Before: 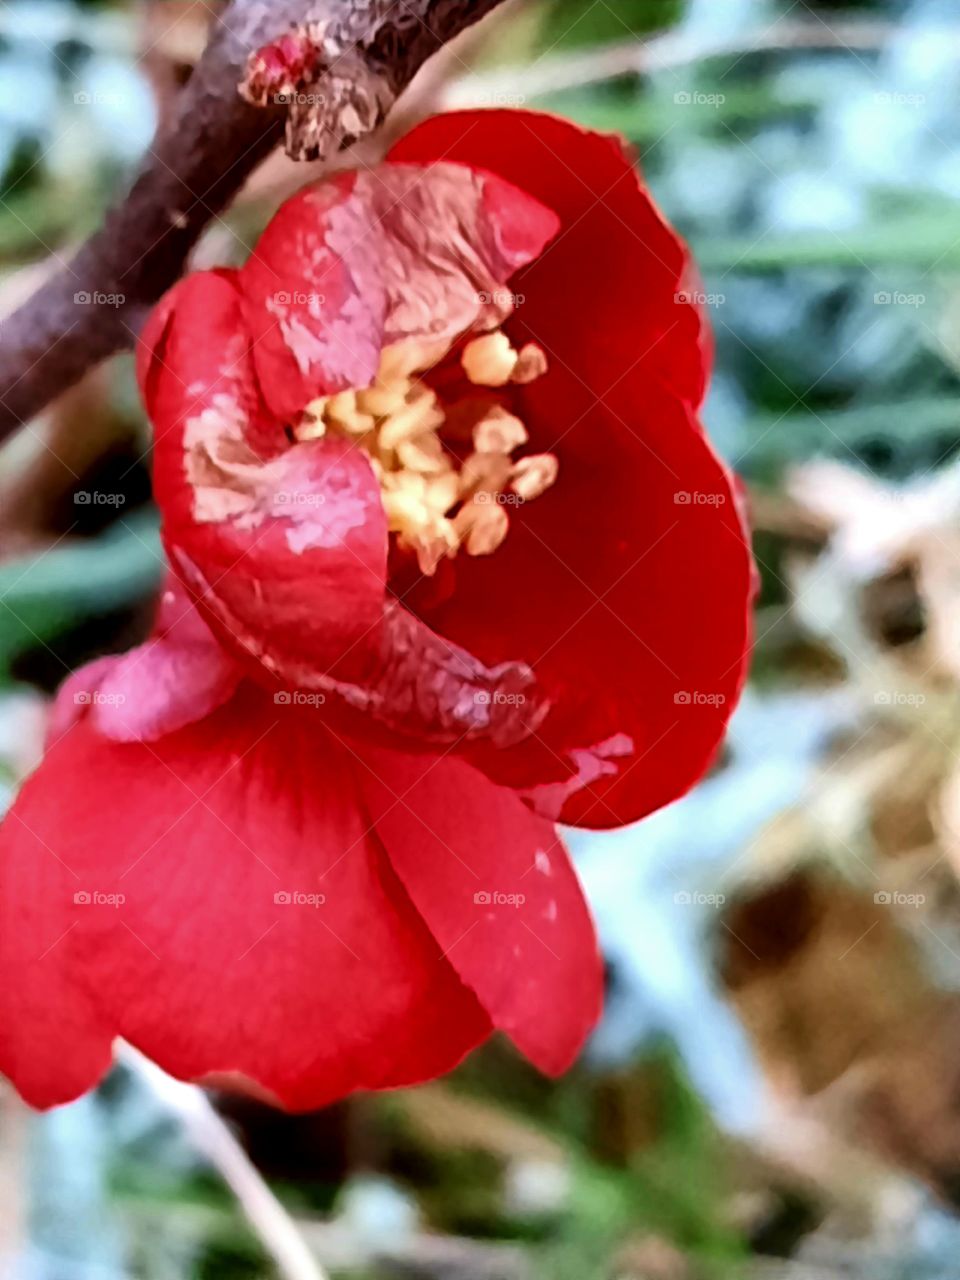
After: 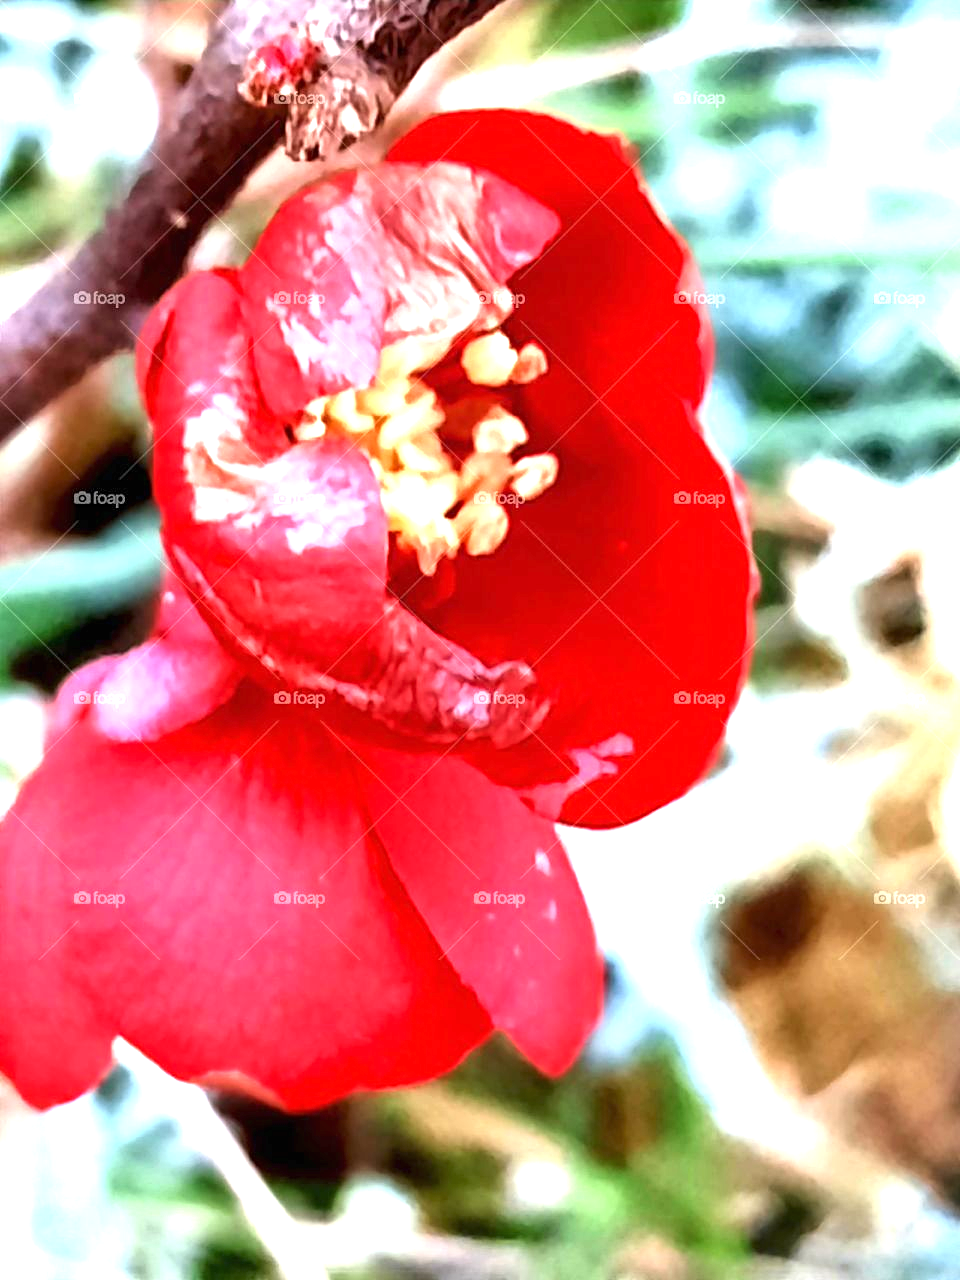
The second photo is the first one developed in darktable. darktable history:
sharpen: amount 0.214
exposure: black level correction 0, exposure 1.405 EV, compensate exposure bias true, compensate highlight preservation false
